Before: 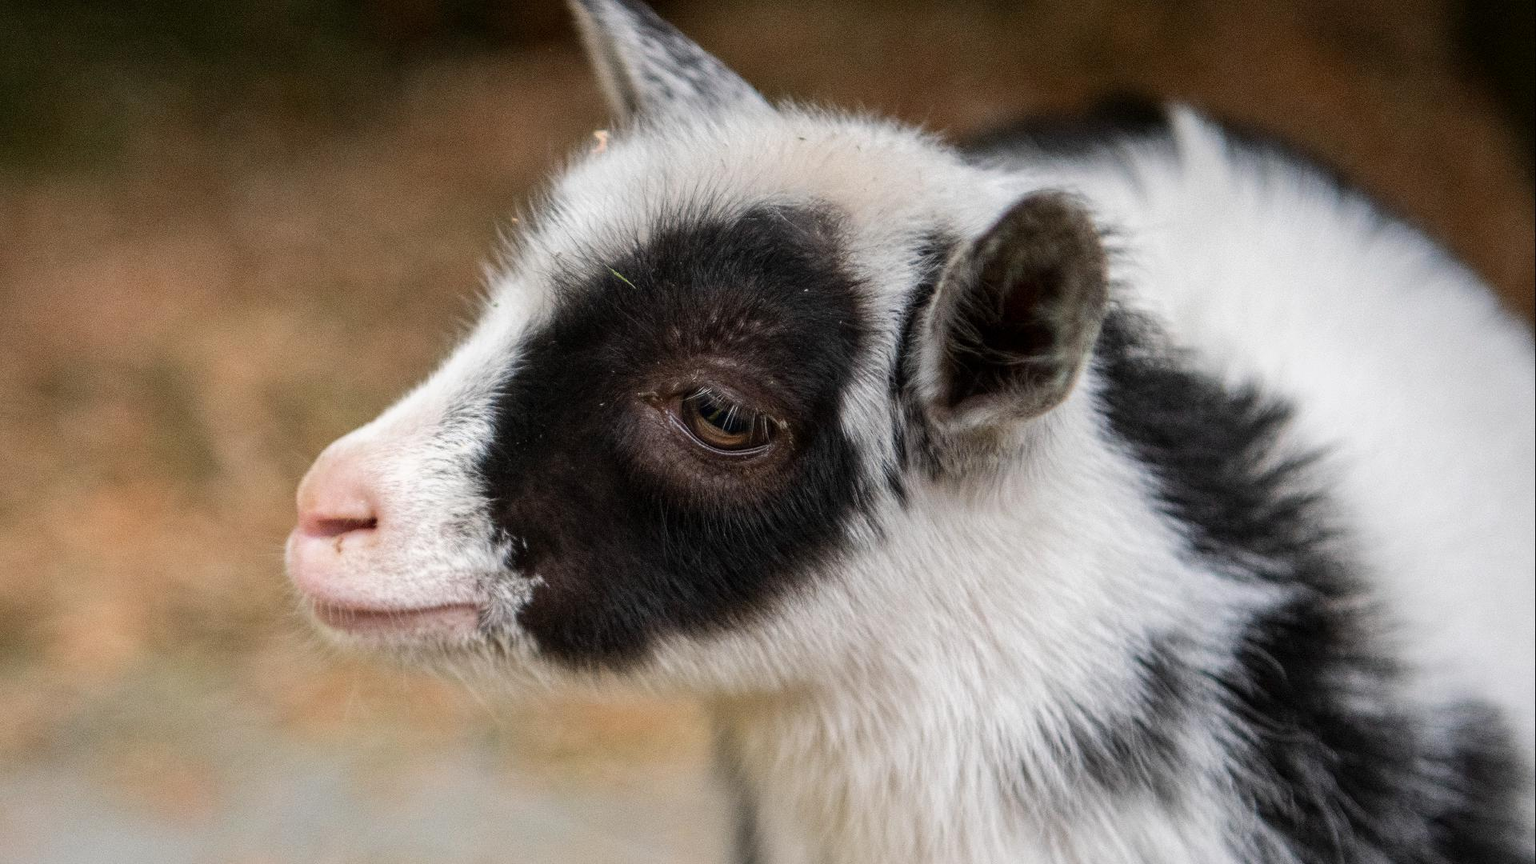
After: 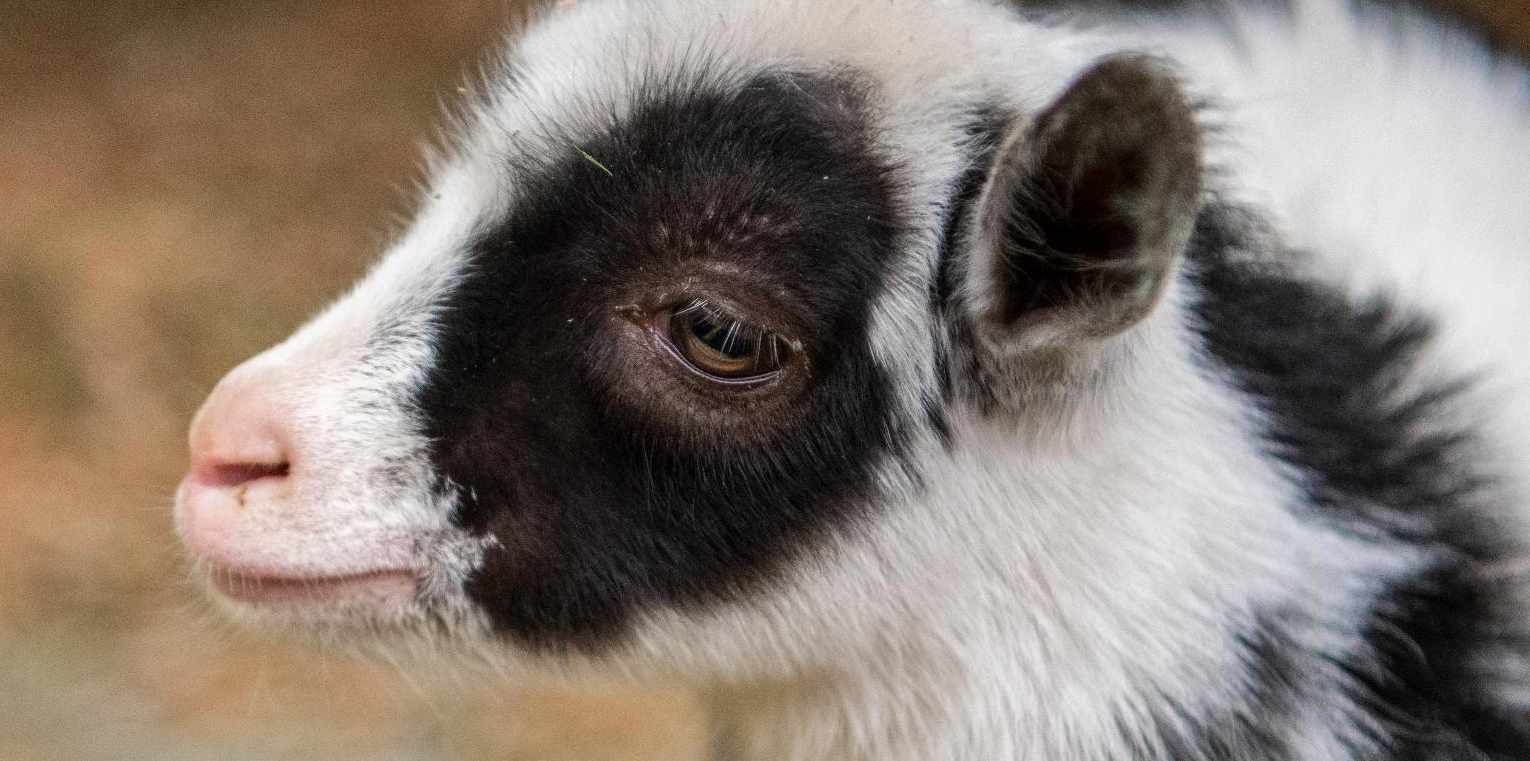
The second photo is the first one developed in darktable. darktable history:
color zones: curves: ch1 [(0.25, 0.5) (0.747, 0.71)]
crop: left 9.497%, top 17.199%, right 10.802%, bottom 12.304%
shadows and highlights: shadows 29.53, highlights -30.29, low approximation 0.01, soften with gaussian
